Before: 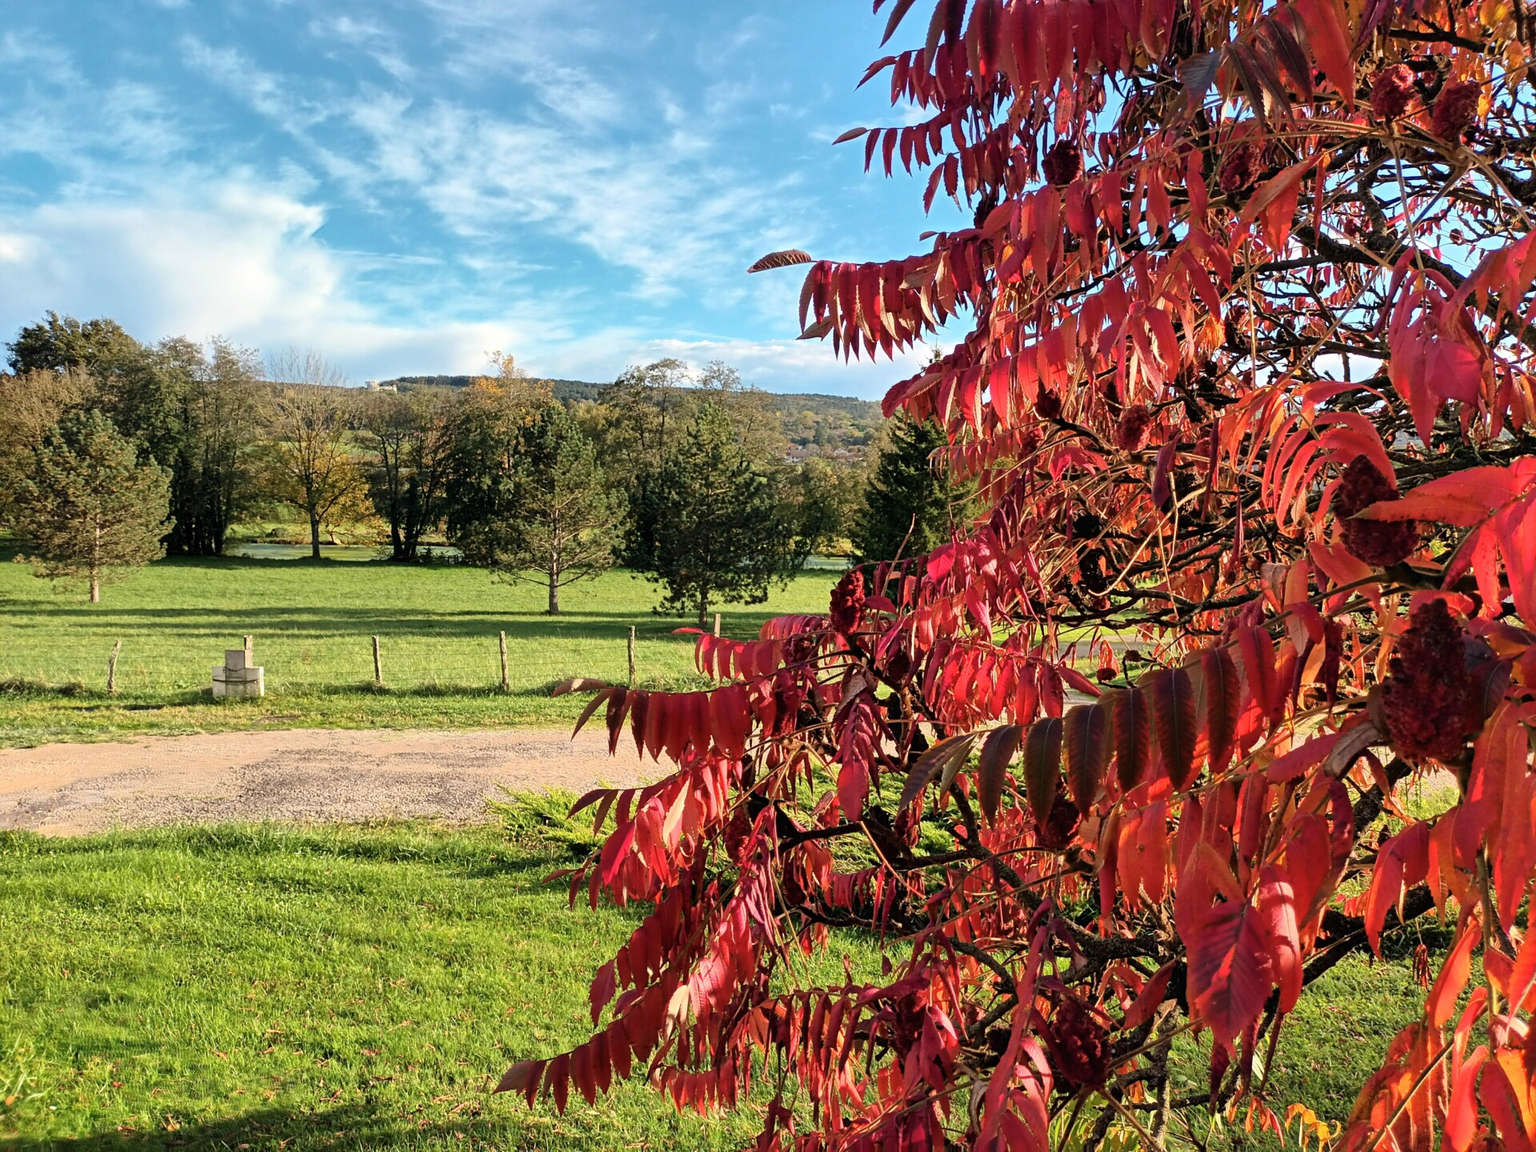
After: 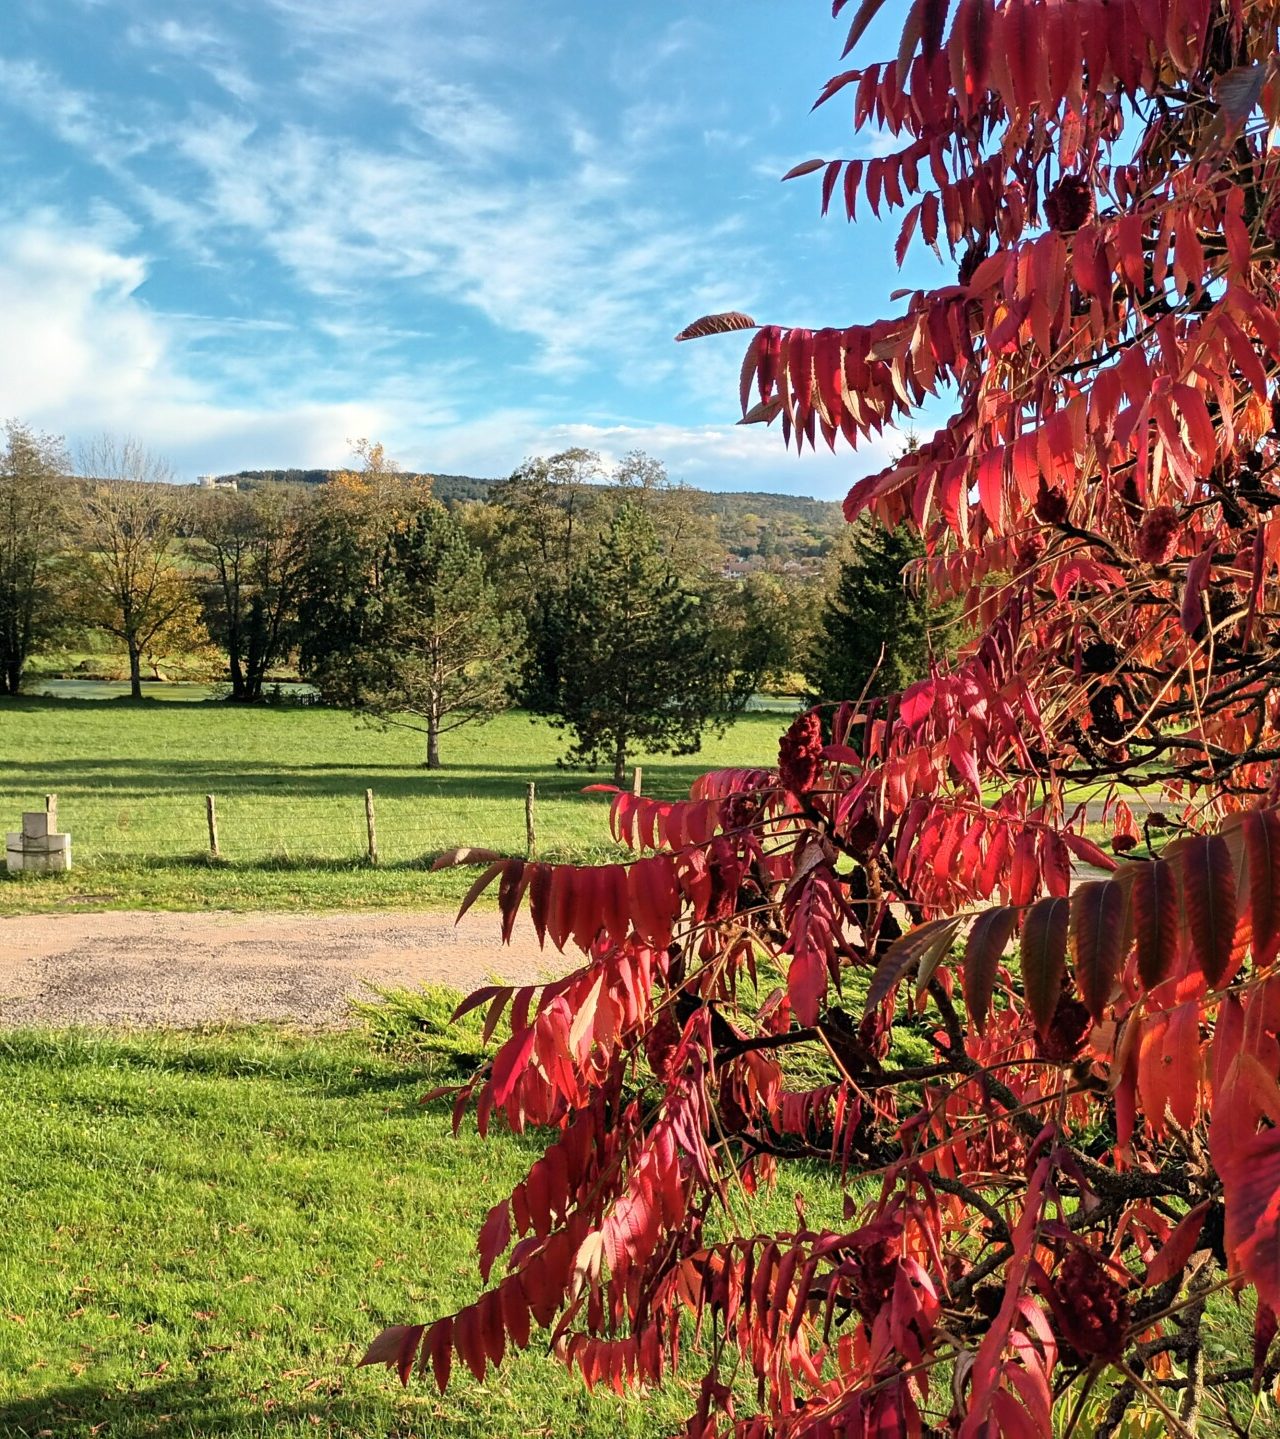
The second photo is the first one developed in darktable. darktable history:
color balance: contrast fulcrum 17.78%
crop and rotate: left 13.537%, right 19.796%
rotate and perspective: crop left 0, crop top 0
